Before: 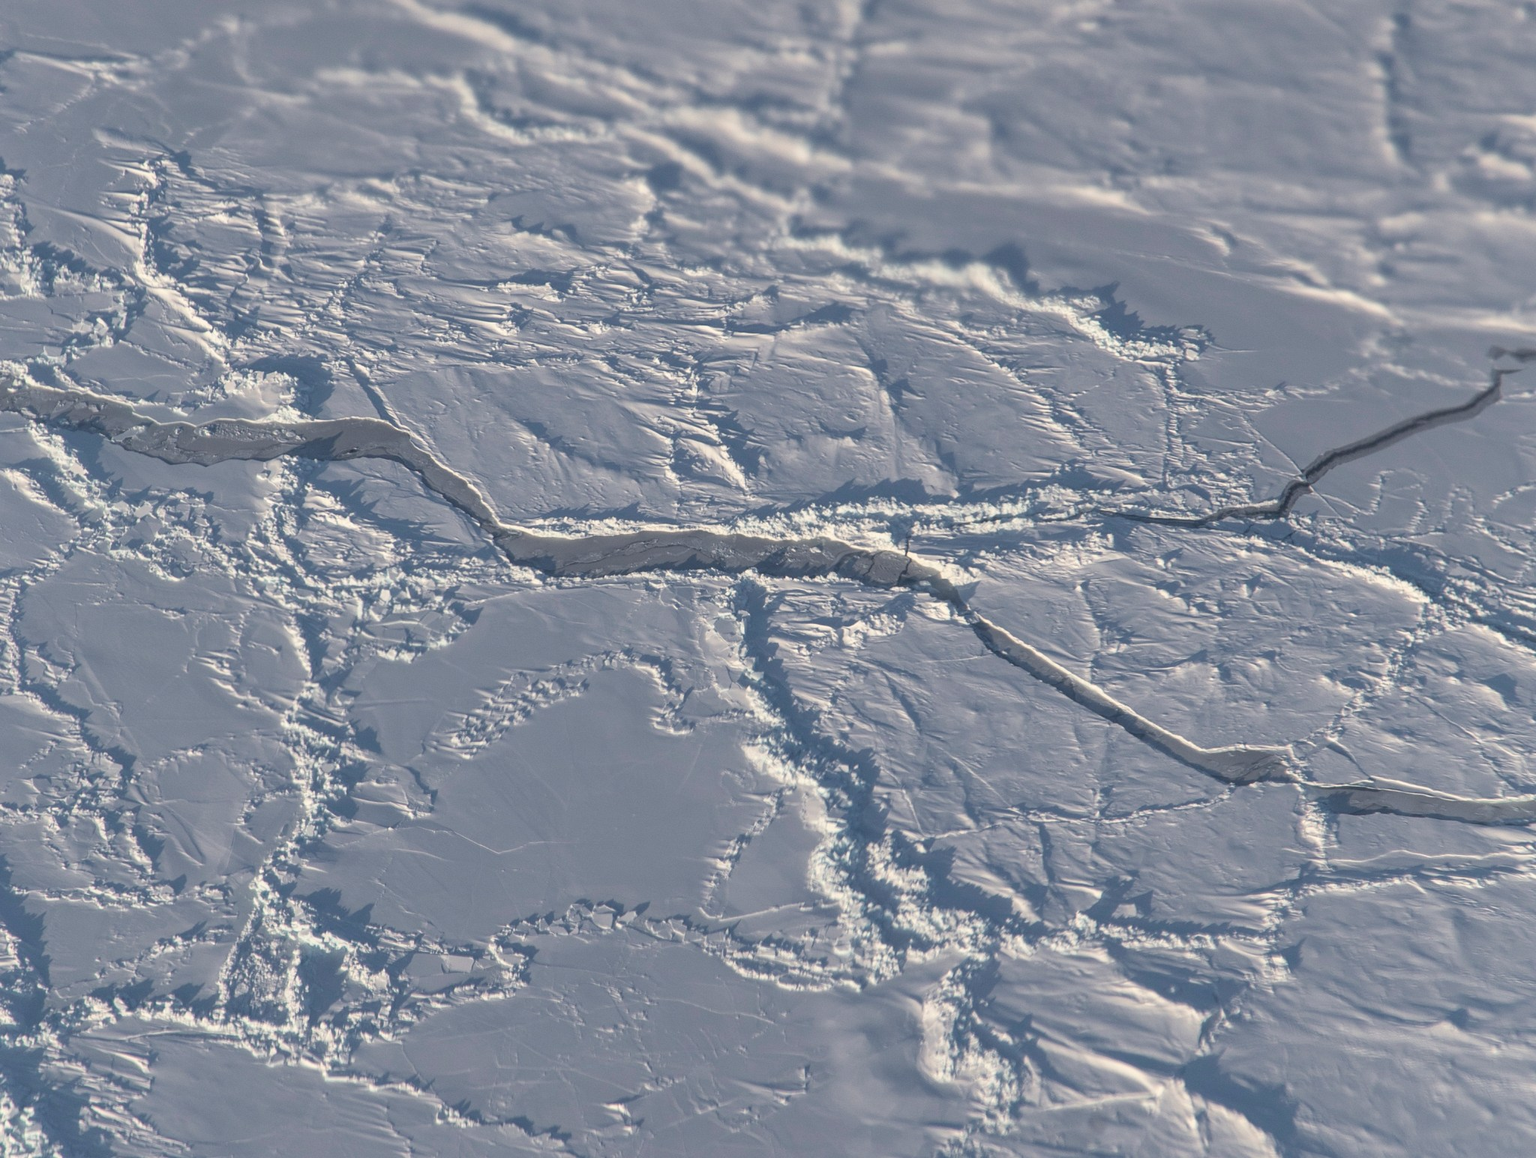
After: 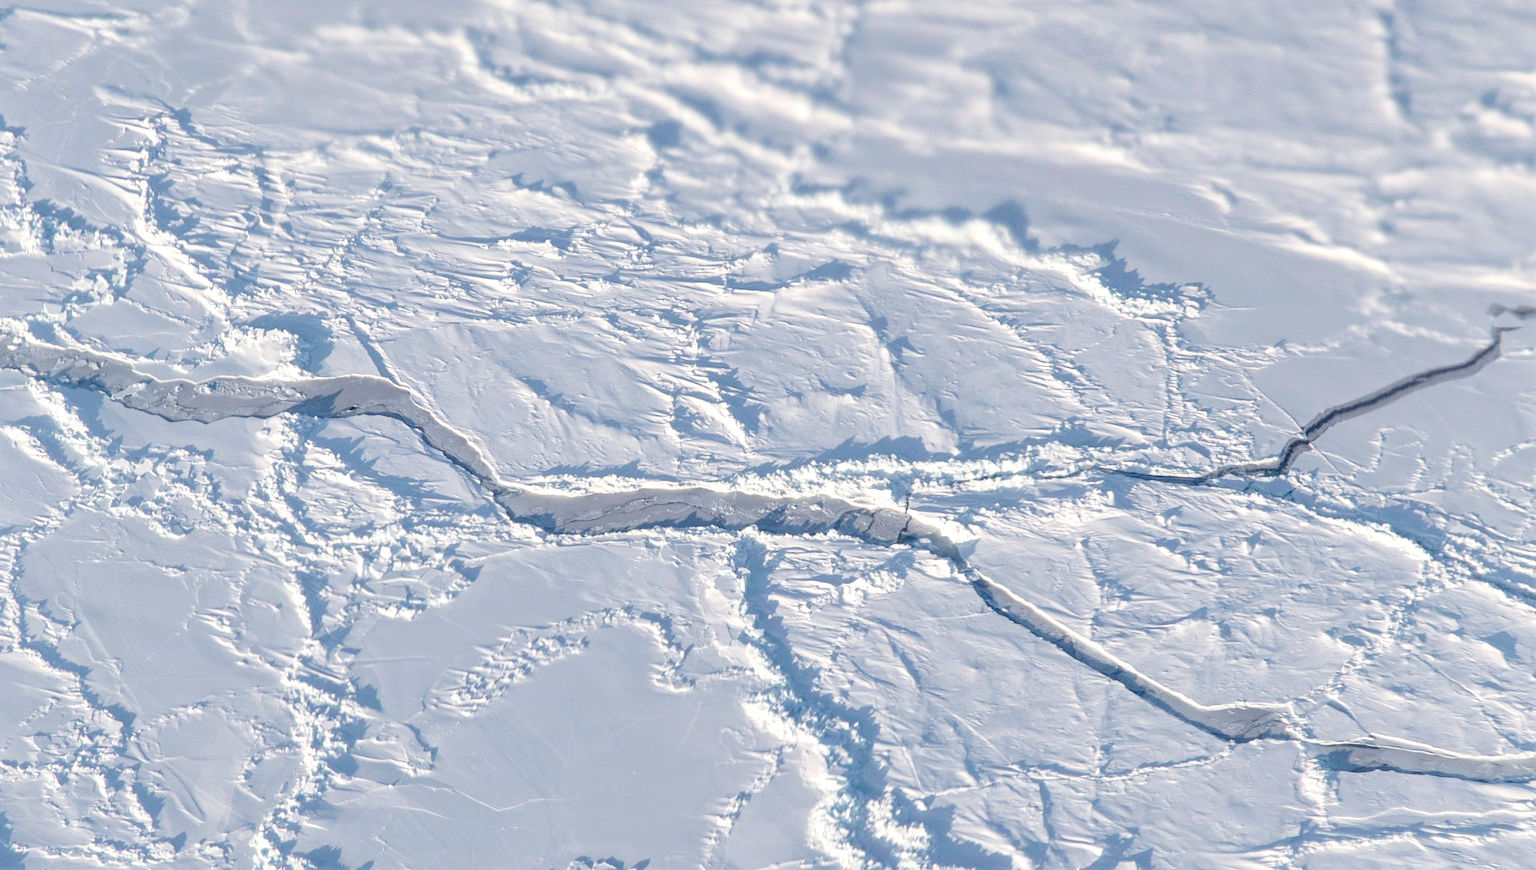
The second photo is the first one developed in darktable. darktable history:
crop: top 3.692%, bottom 21.118%
base curve: curves: ch0 [(0, 0) (0.032, 0.025) (0.121, 0.166) (0.206, 0.329) (0.605, 0.79) (1, 1)], fusion 1, preserve colors none
